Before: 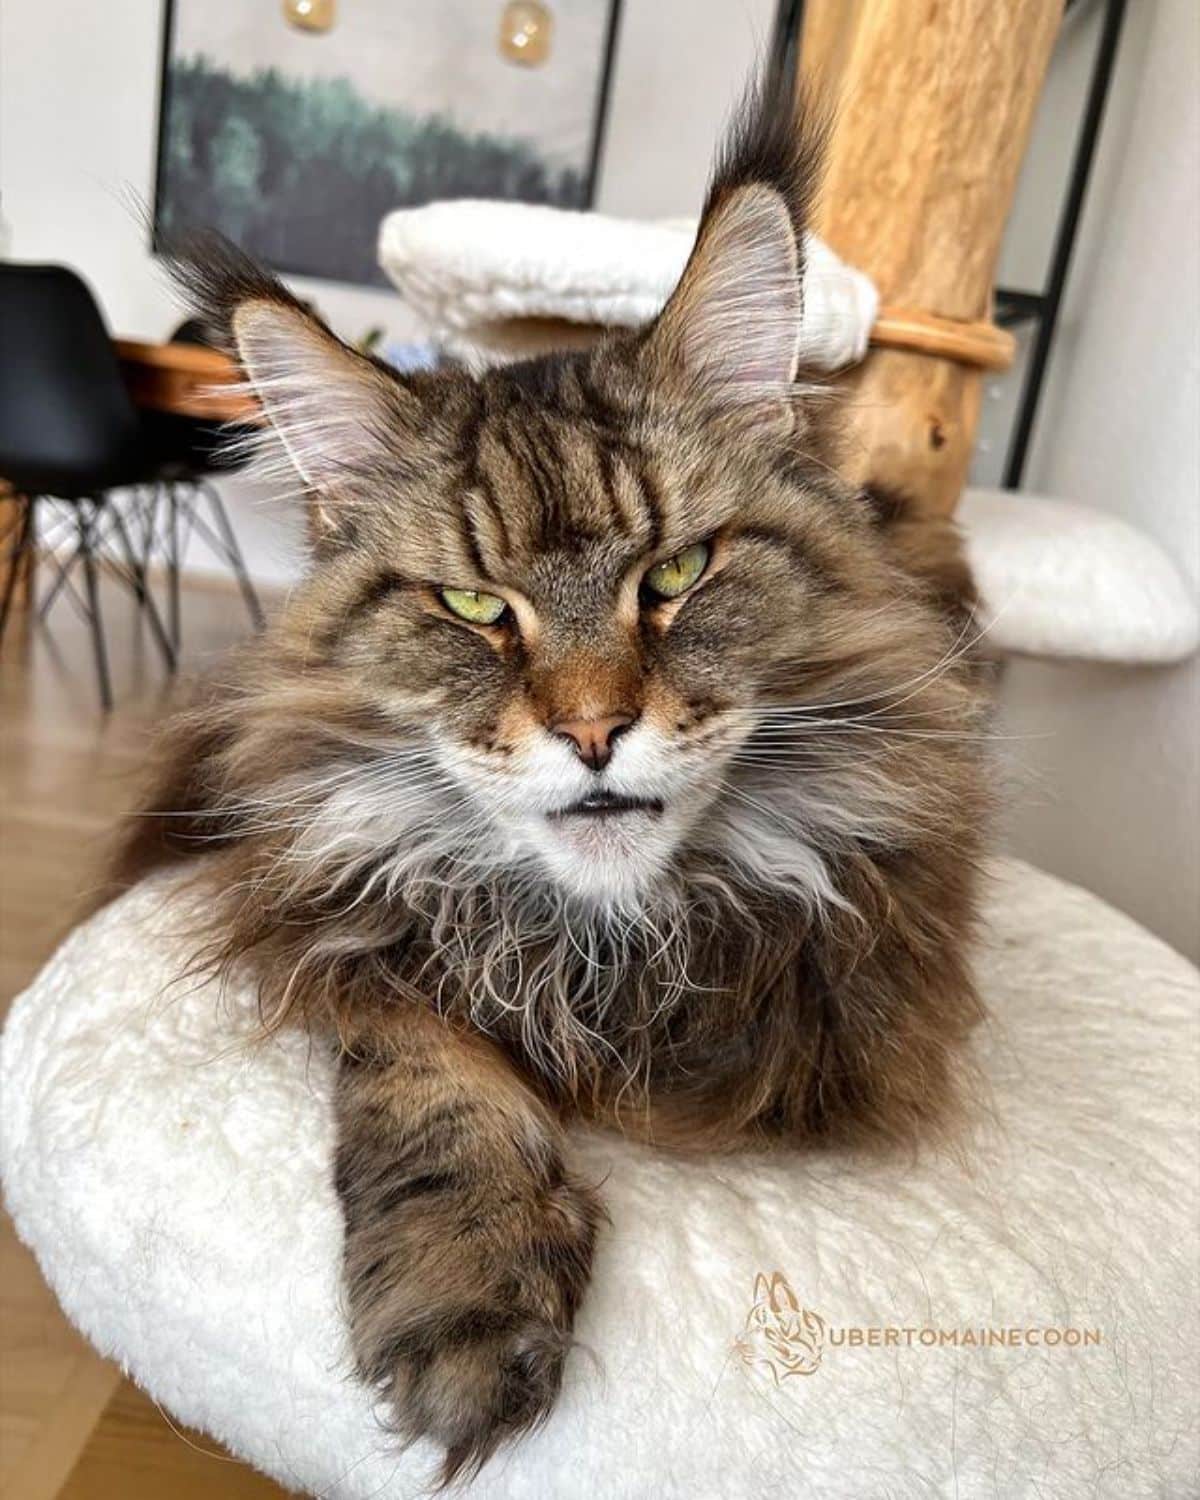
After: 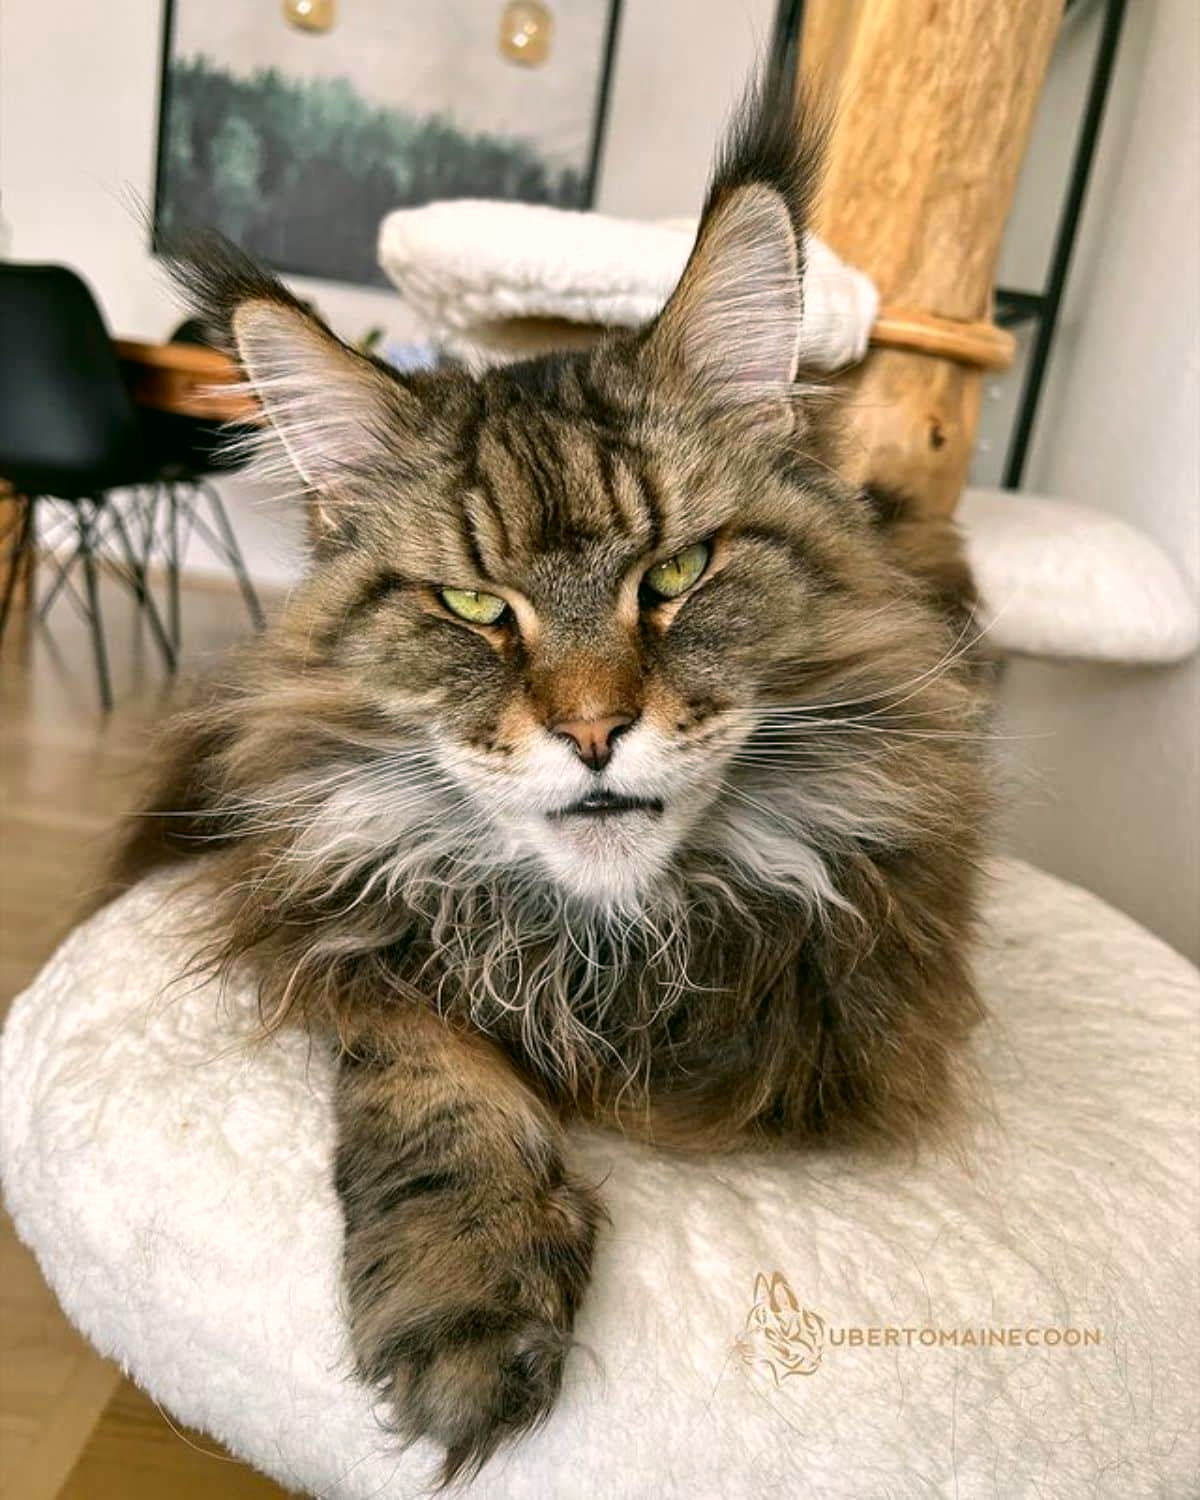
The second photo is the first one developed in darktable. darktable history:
color correction: highlights a* 4.41, highlights b* 4.98, shadows a* -7.27, shadows b* 4.94
